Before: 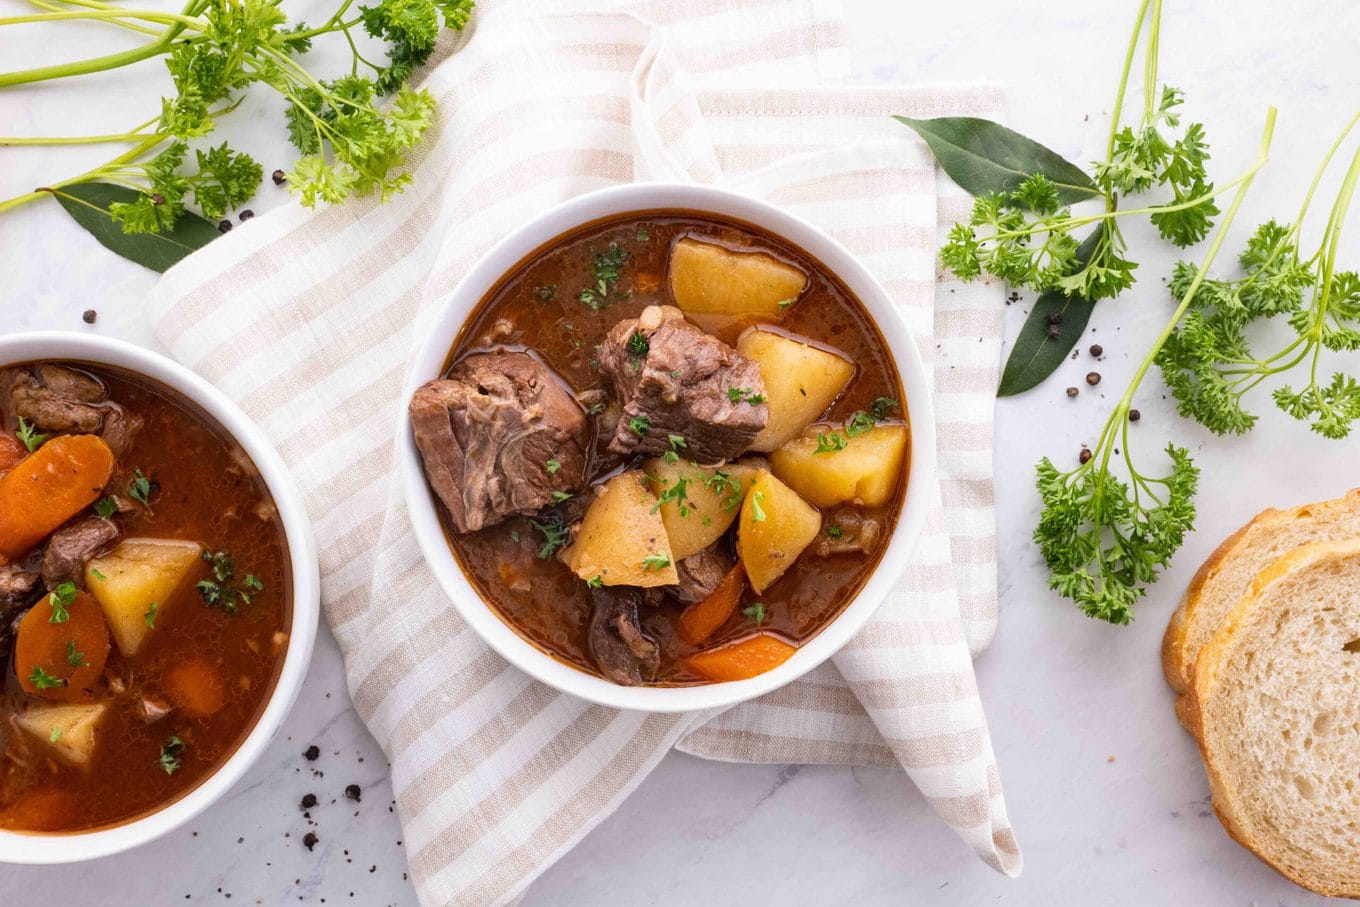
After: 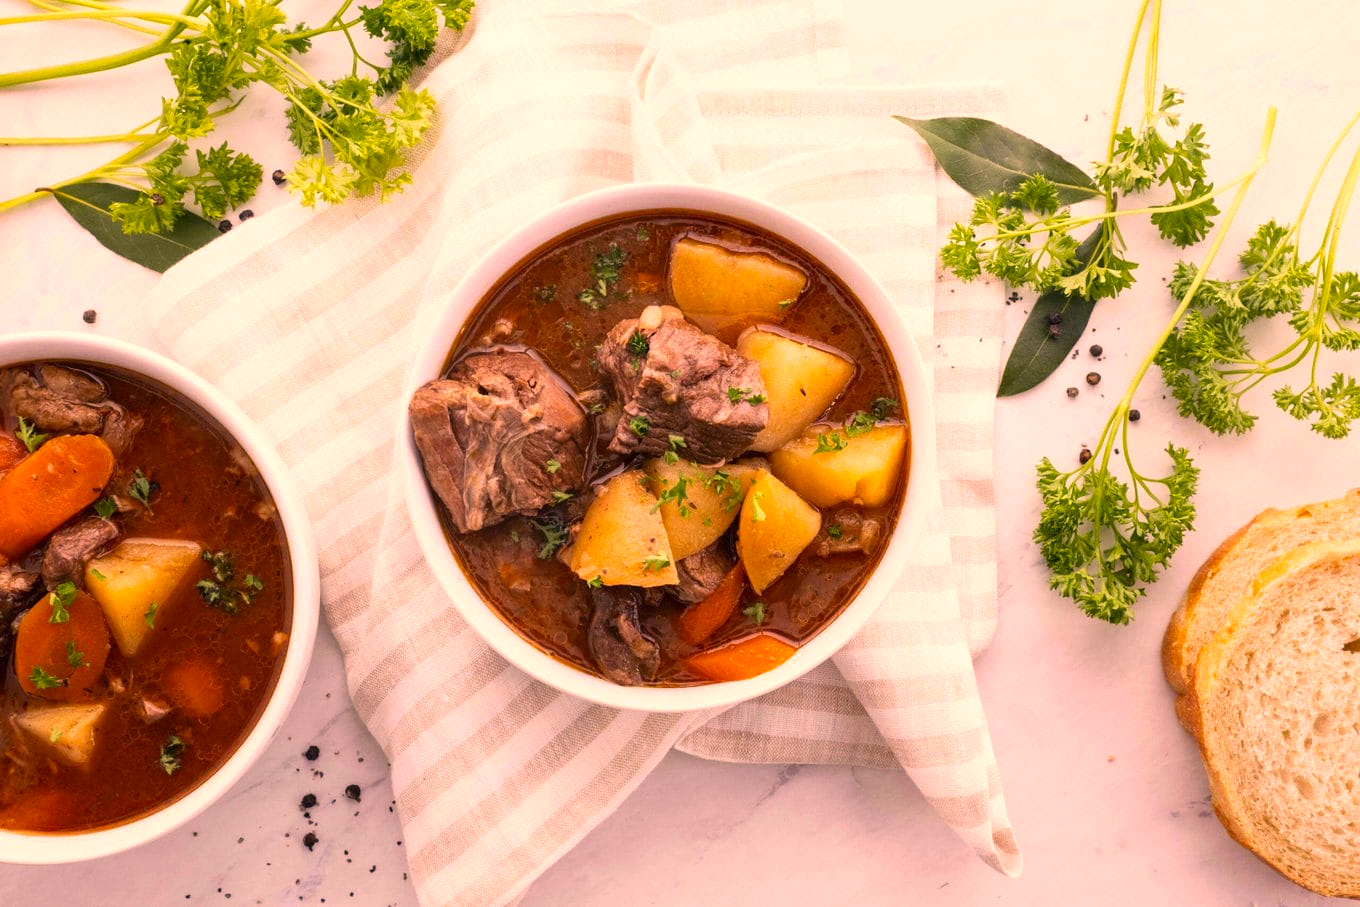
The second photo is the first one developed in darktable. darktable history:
exposure: exposure 0.21 EV, compensate exposure bias true, compensate highlight preservation false
color correction: highlights a* 22.6, highlights b* 21.86
